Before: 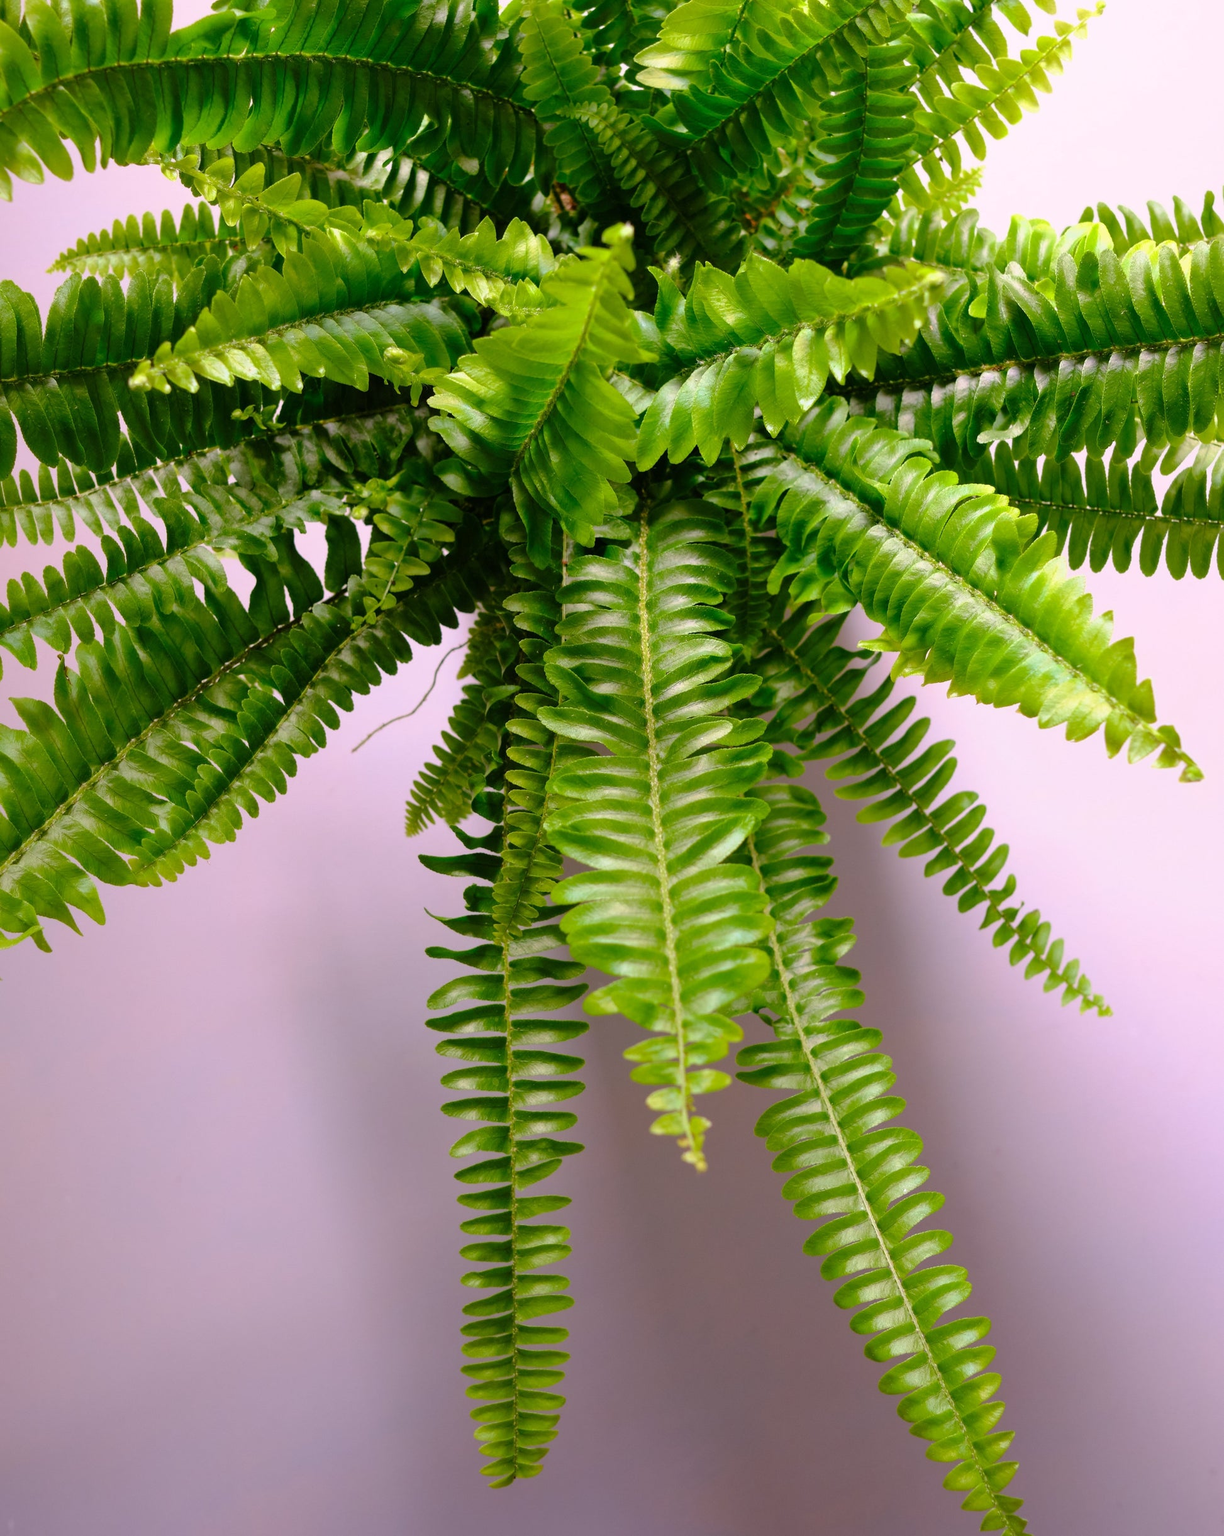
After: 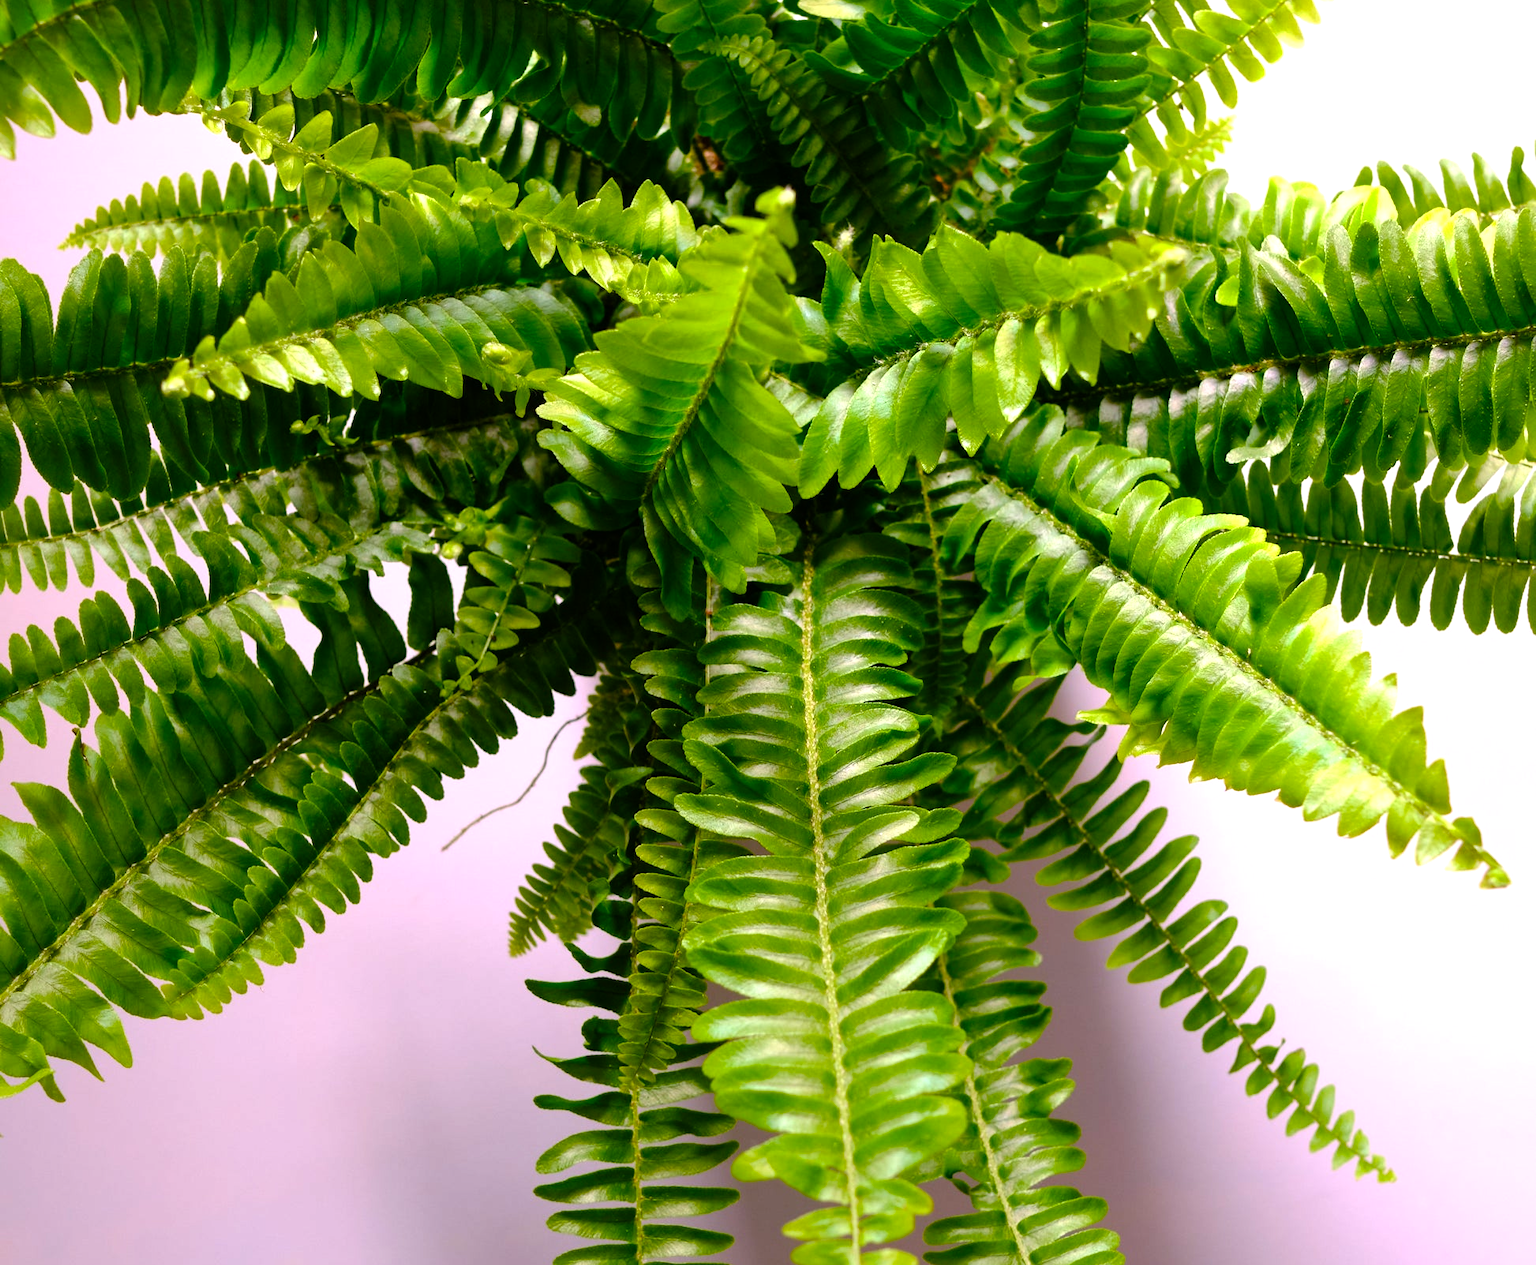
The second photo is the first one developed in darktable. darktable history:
white balance: red 1, blue 1
crop and rotate: top 4.848%, bottom 29.503%
color balance rgb: shadows lift › luminance -20%, power › hue 72.24°, highlights gain › luminance 15%, global offset › hue 171.6°, perceptual saturation grading › highlights -15%, perceptual saturation grading › shadows 25%, global vibrance 35%, contrast 10%
